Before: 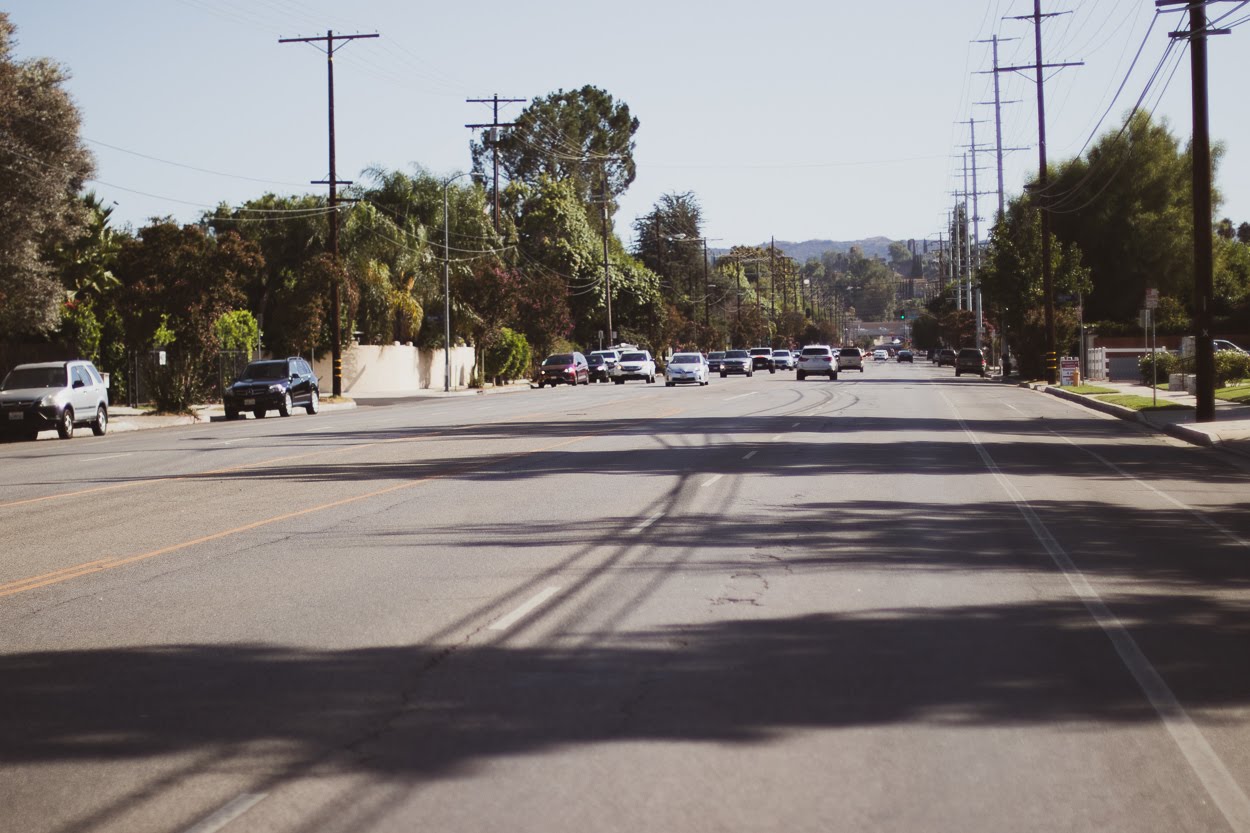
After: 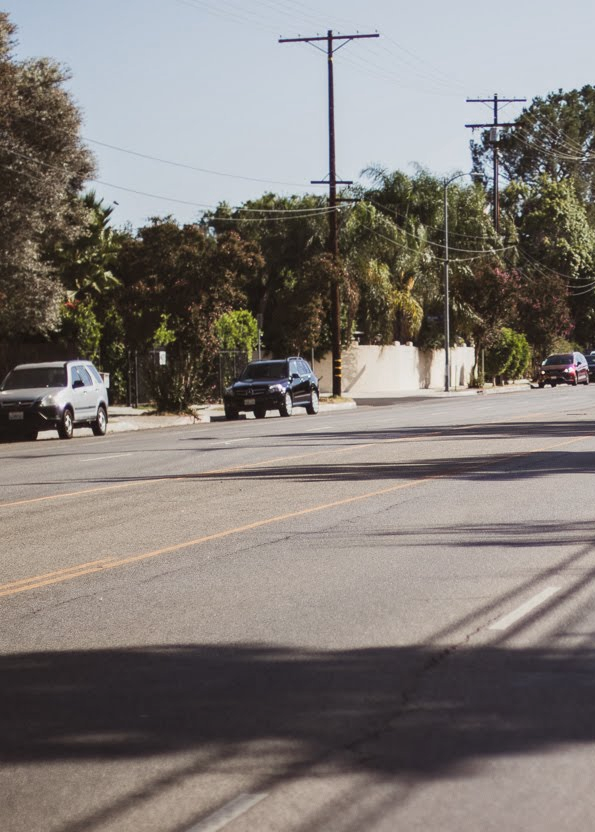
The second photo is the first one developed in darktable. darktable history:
crop and rotate: left 0.06%, top 0%, right 52.285%
color zones: curves: ch0 [(0, 0.558) (0.143, 0.548) (0.286, 0.447) (0.429, 0.259) (0.571, 0.5) (0.714, 0.5) (0.857, 0.593) (1, 0.558)]; ch1 [(0, 0.543) (0.01, 0.544) (0.12, 0.492) (0.248, 0.458) (0.5, 0.534) (0.748, 0.5) (0.99, 0.469) (1, 0.543)]; ch2 [(0, 0.507) (0.143, 0.522) (0.286, 0.505) (0.429, 0.5) (0.571, 0.5) (0.714, 0.5) (0.857, 0.5) (1, 0.507)]
local contrast: on, module defaults
